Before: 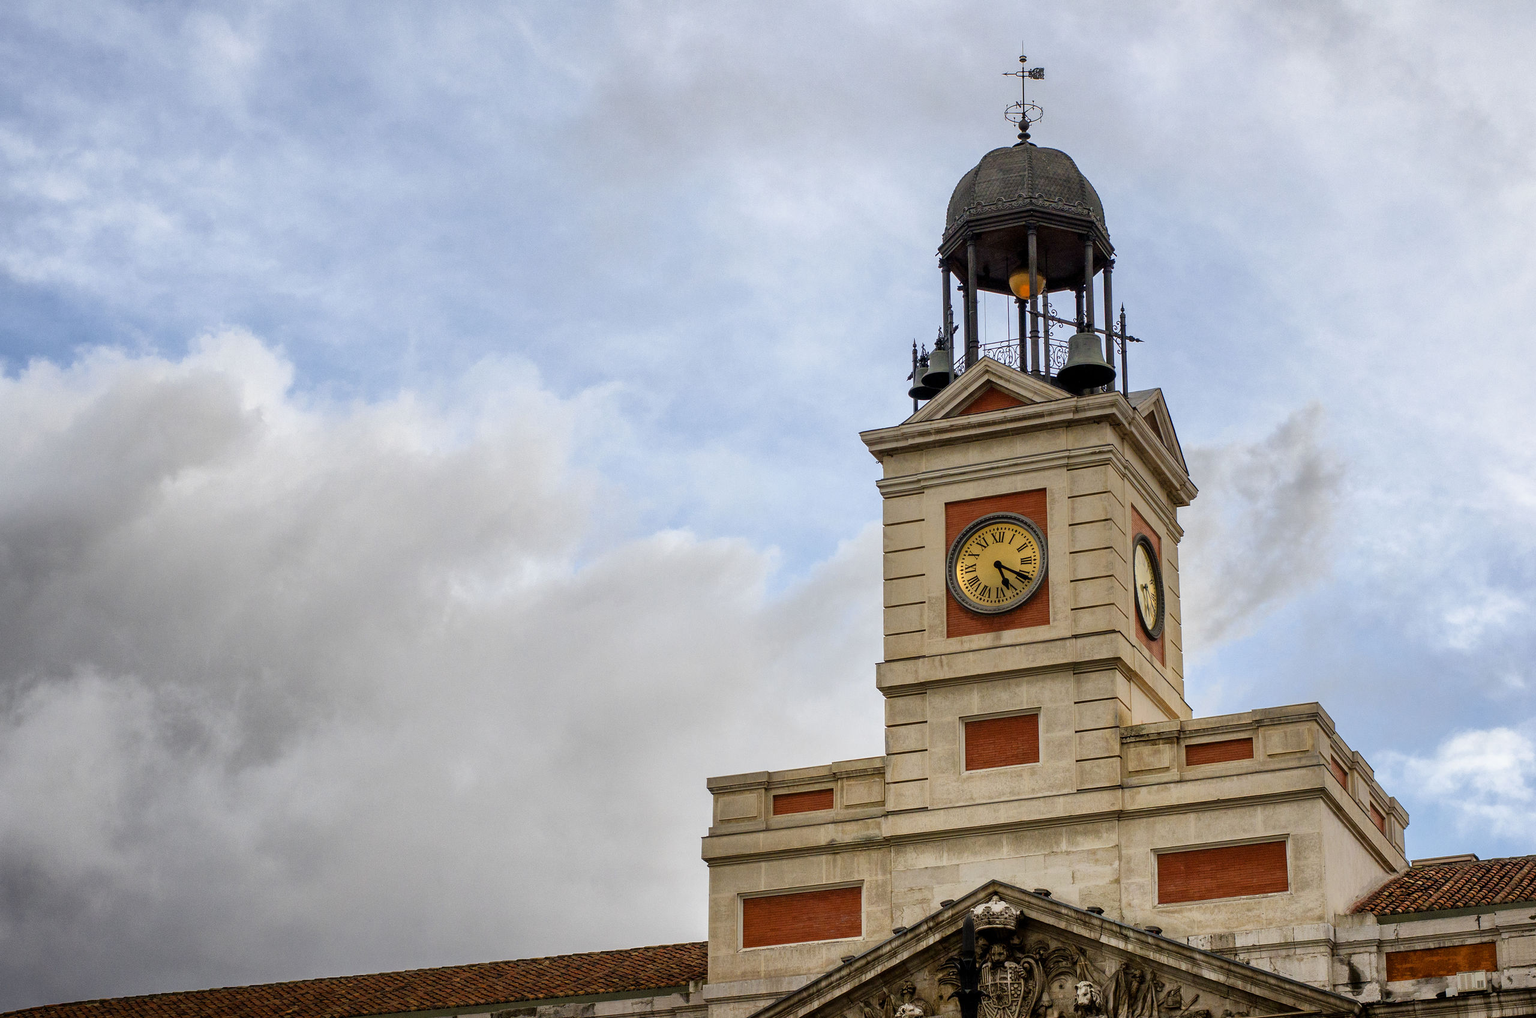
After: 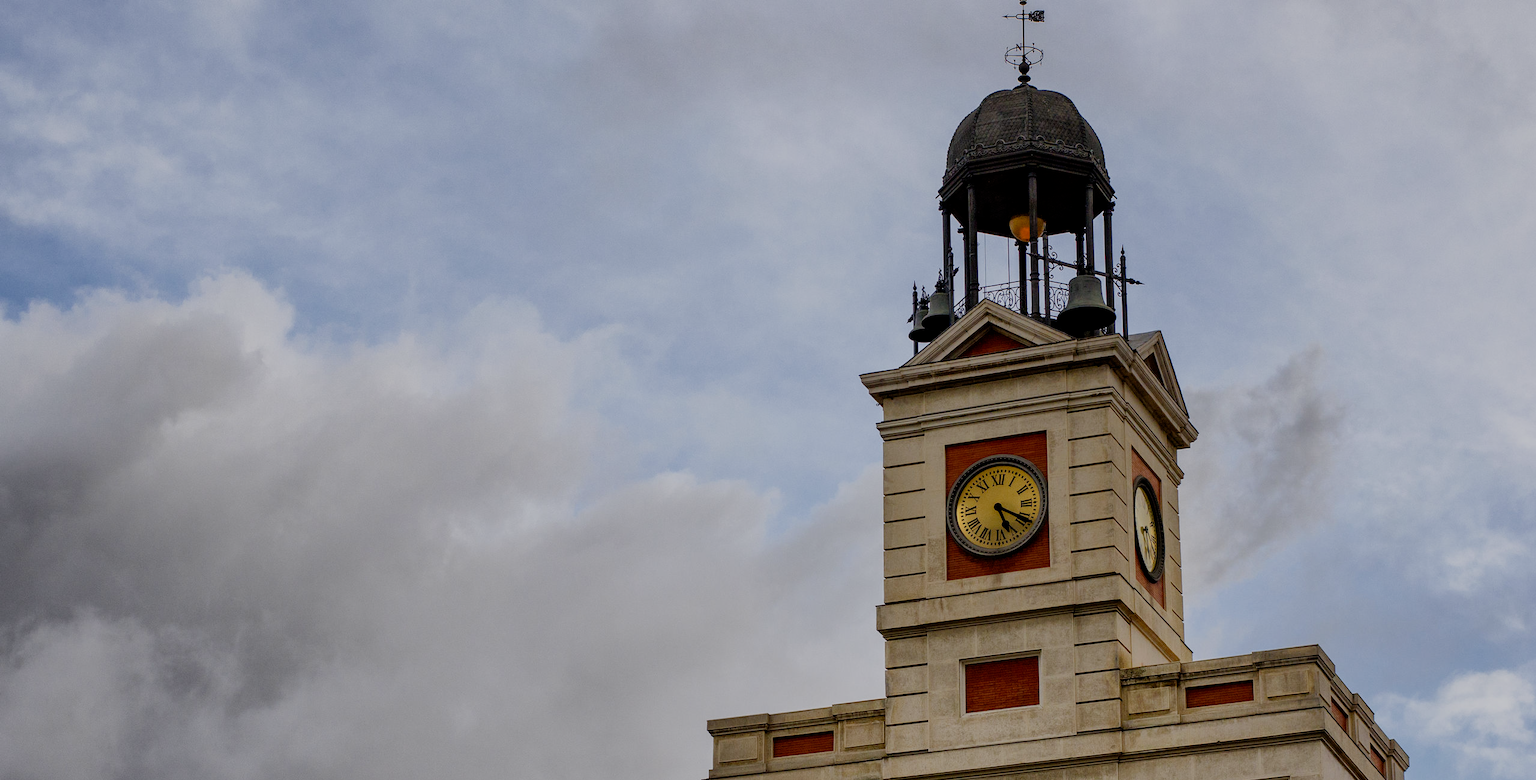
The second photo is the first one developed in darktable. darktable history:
crop: top 5.667%, bottom 17.637%
white balance: red 1.004, blue 1.024
filmic rgb: middle gray luminance 29%, black relative exposure -10.3 EV, white relative exposure 5.5 EV, threshold 6 EV, target black luminance 0%, hardness 3.95, latitude 2.04%, contrast 1.132, highlights saturation mix 5%, shadows ↔ highlights balance 15.11%, add noise in highlights 0, preserve chrominance no, color science v3 (2019), use custom middle-gray values true, iterations of high-quality reconstruction 0, contrast in highlights soft, enable highlight reconstruction true
